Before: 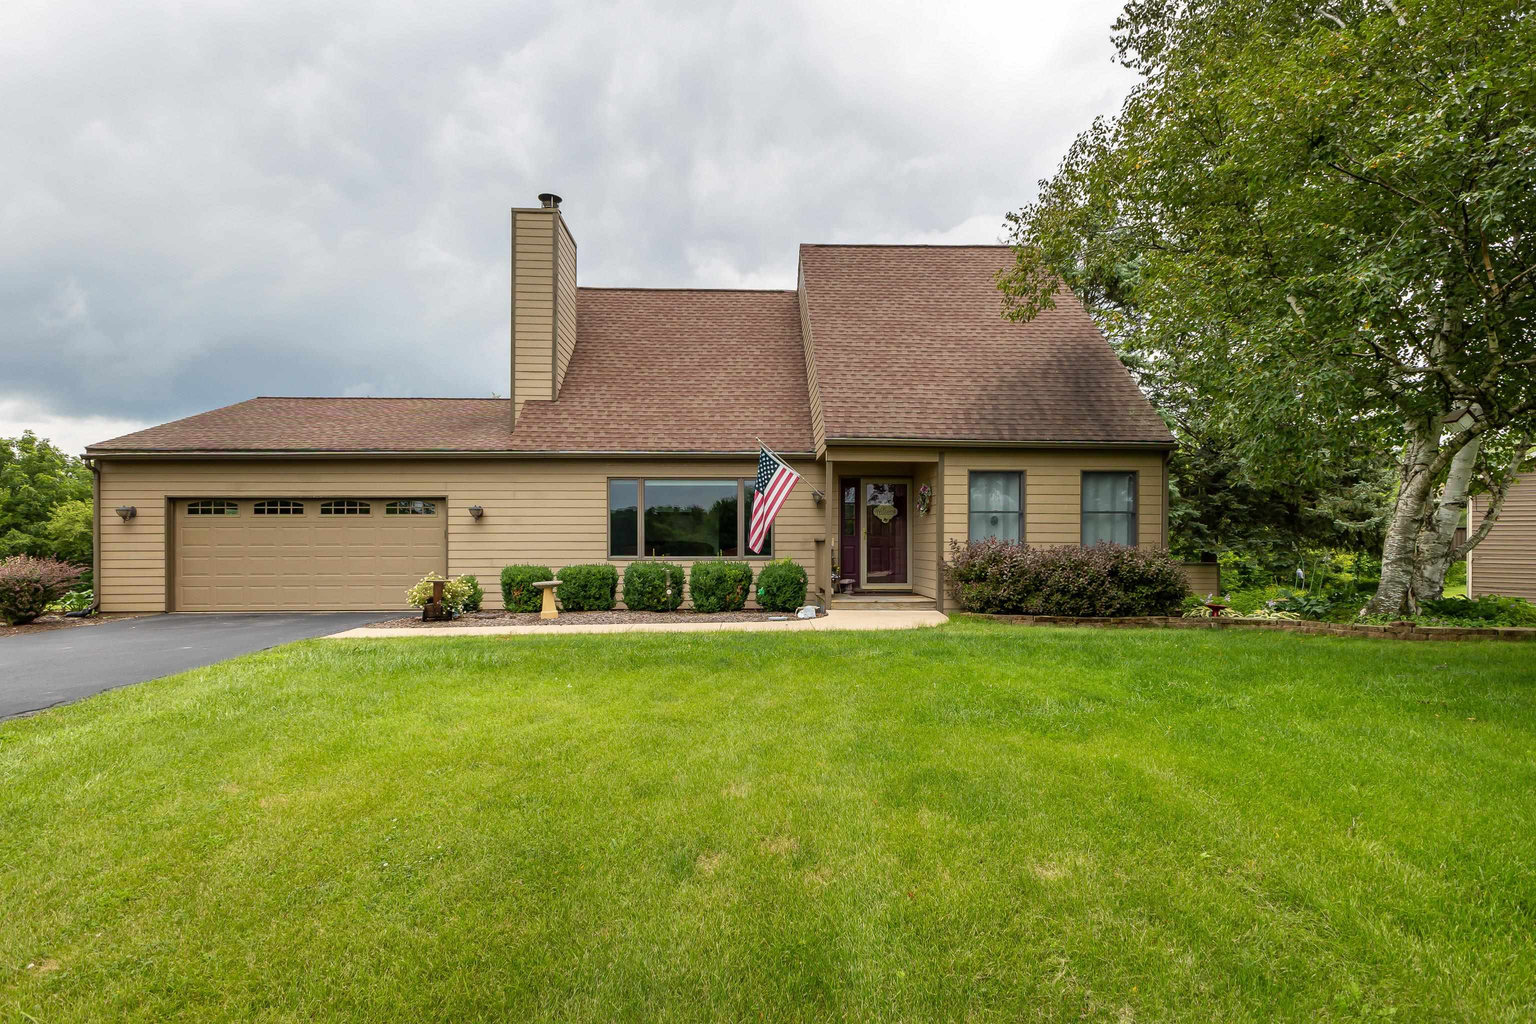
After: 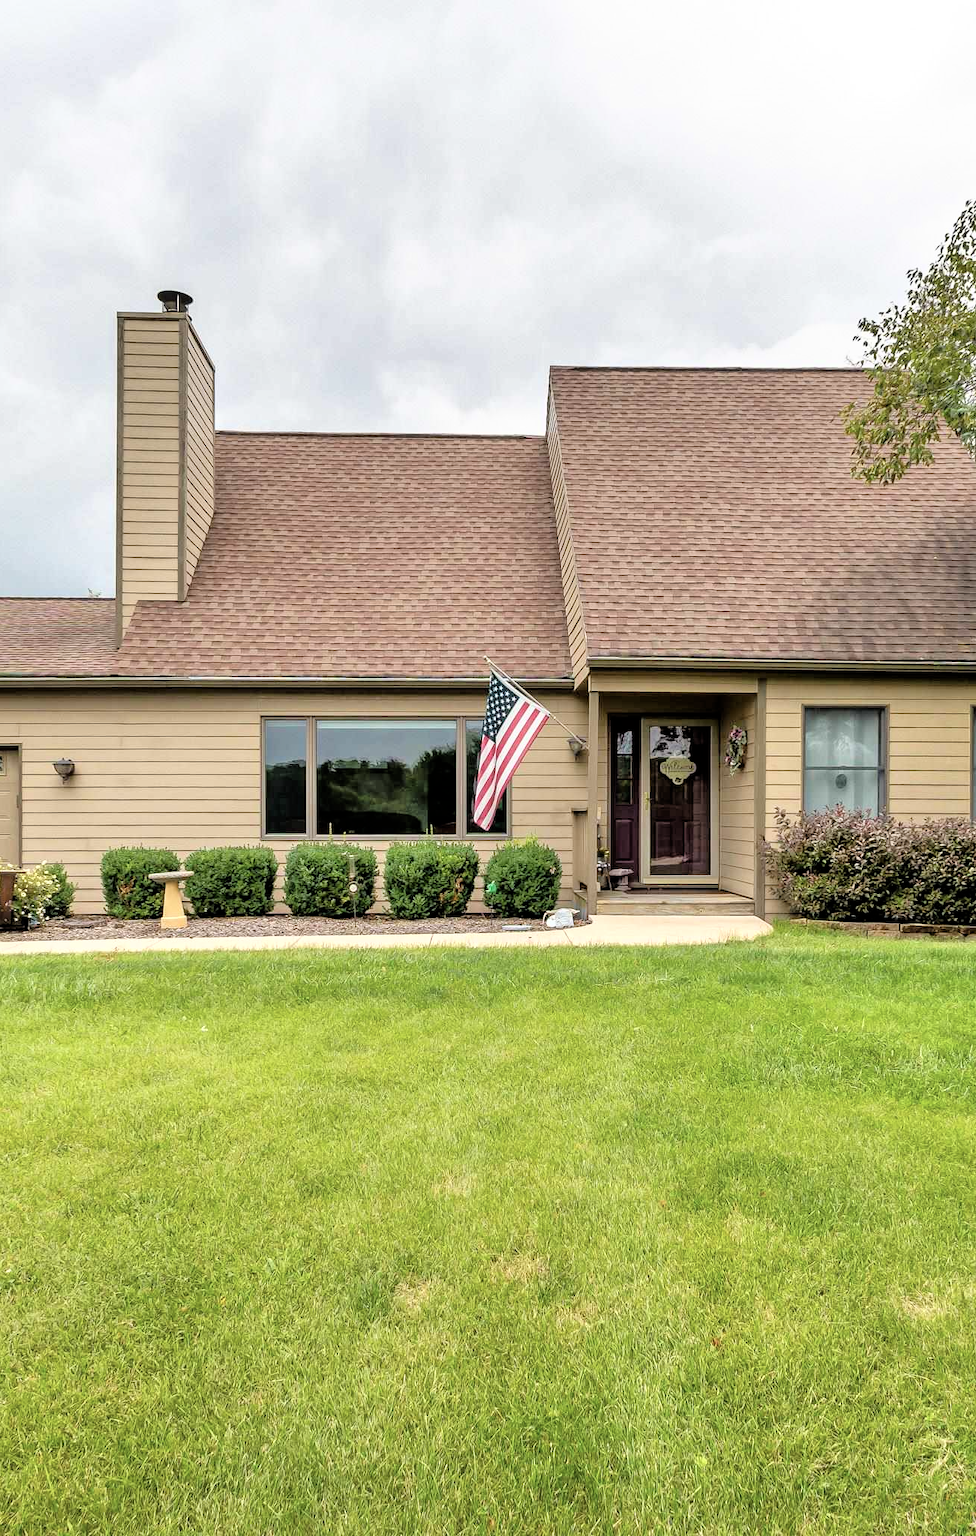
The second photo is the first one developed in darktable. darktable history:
contrast brightness saturation: saturation -0.173
crop: left 28.243%, right 29.347%
tone curve: curves: ch0 [(0, 0) (0.003, 0) (0.011, 0.001) (0.025, 0.001) (0.044, 0.003) (0.069, 0.009) (0.1, 0.018) (0.136, 0.032) (0.177, 0.074) (0.224, 0.13) (0.277, 0.218) (0.335, 0.321) (0.399, 0.425) (0.468, 0.523) (0.543, 0.617) (0.623, 0.708) (0.709, 0.789) (0.801, 0.873) (0.898, 0.967) (1, 1)]
tone equalizer: -7 EV 0.152 EV, -6 EV 0.588 EV, -5 EV 1.13 EV, -4 EV 1.33 EV, -3 EV 1.14 EV, -2 EV 0.6 EV, -1 EV 0.151 EV
